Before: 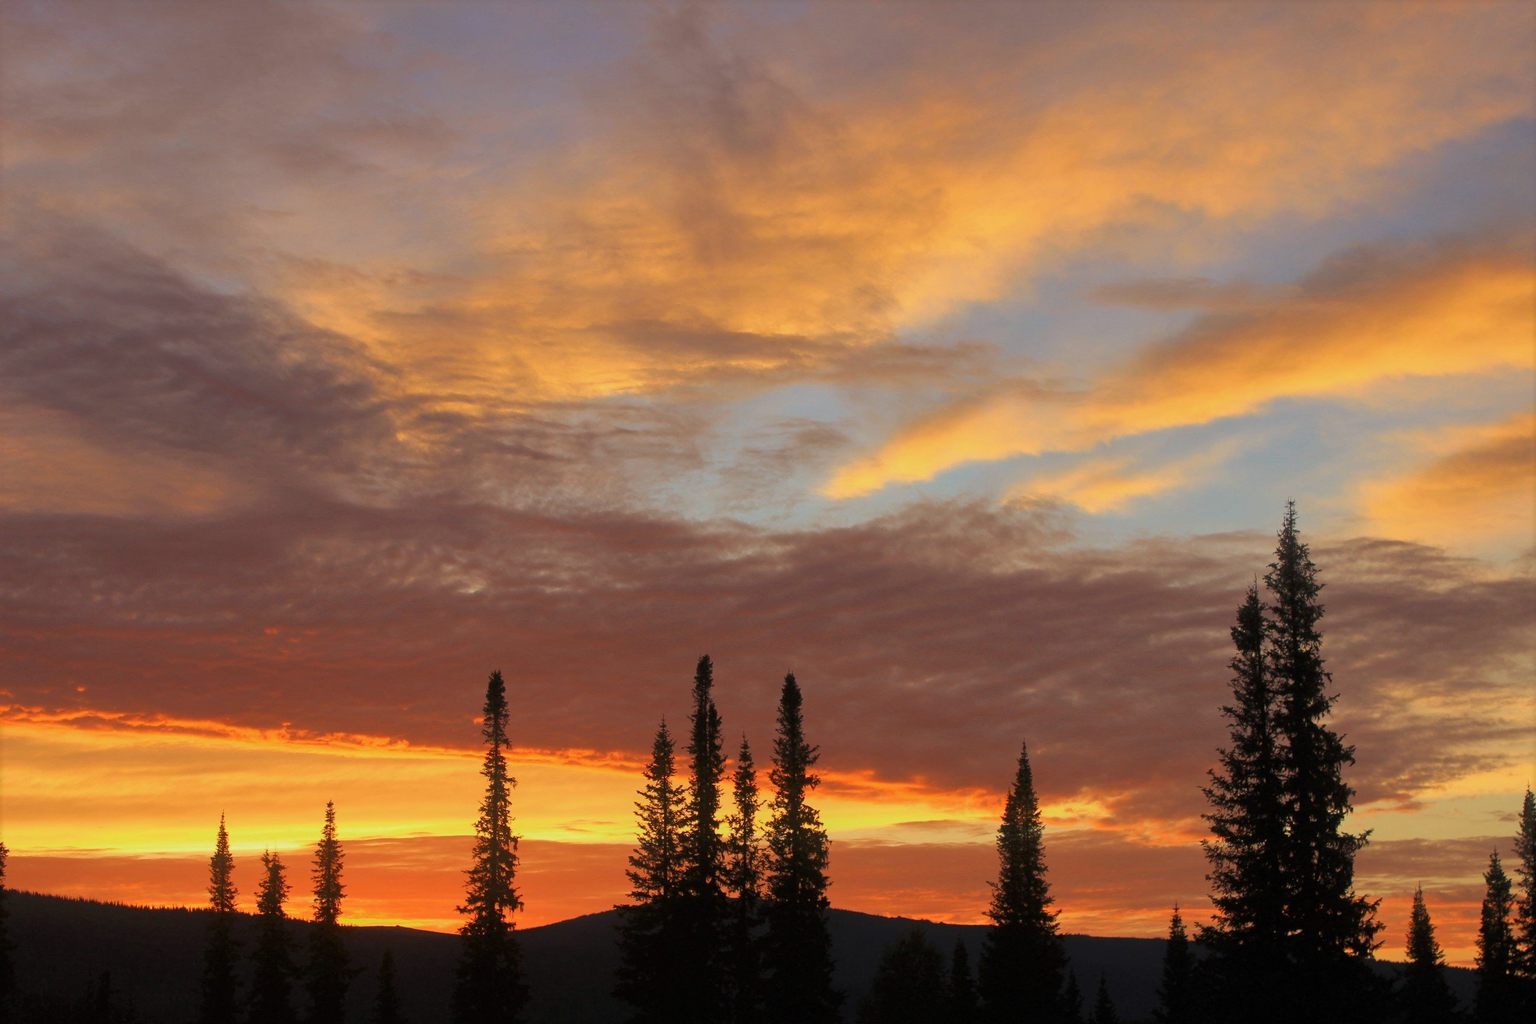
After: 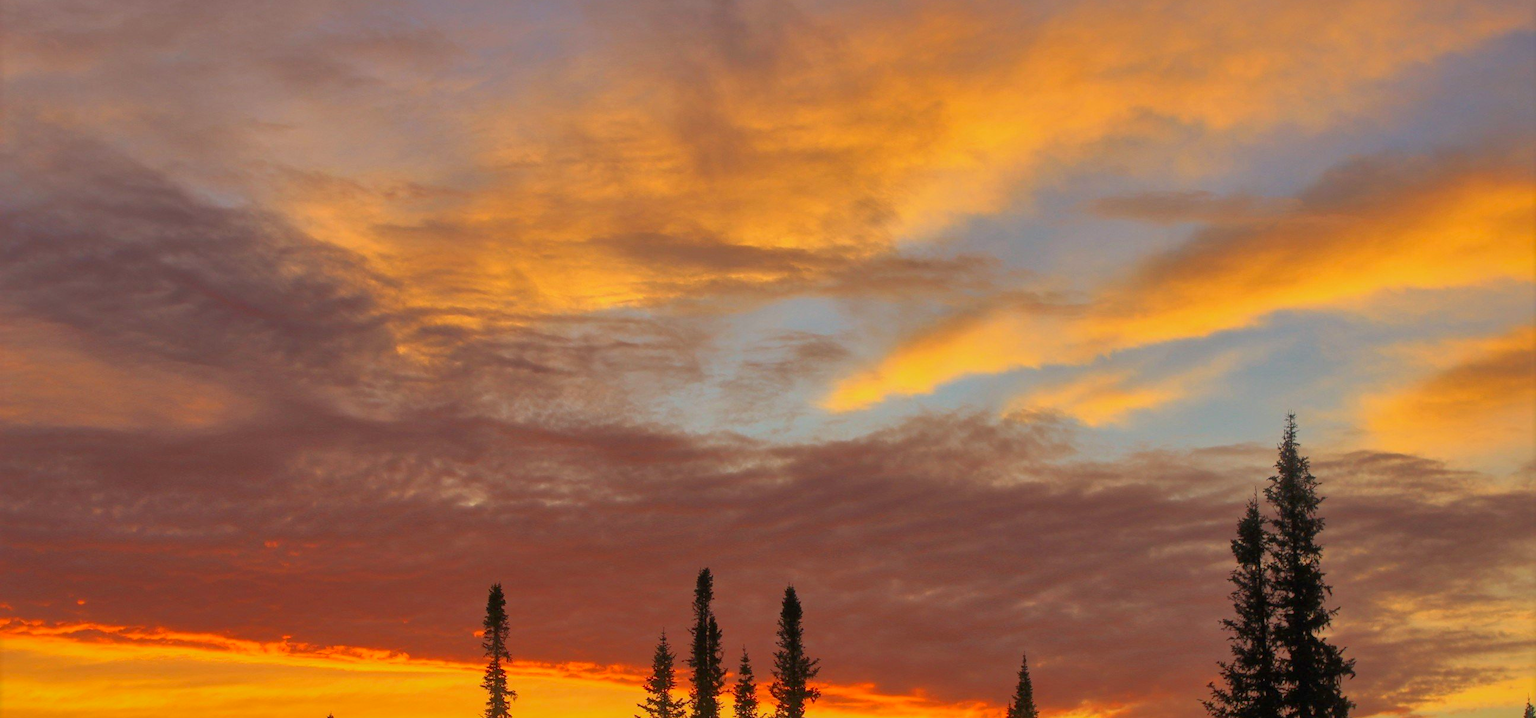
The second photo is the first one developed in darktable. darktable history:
crop and rotate: top 8.526%, bottom 21.282%
shadows and highlights: on, module defaults
contrast brightness saturation: contrast 0.083, saturation 0.204
